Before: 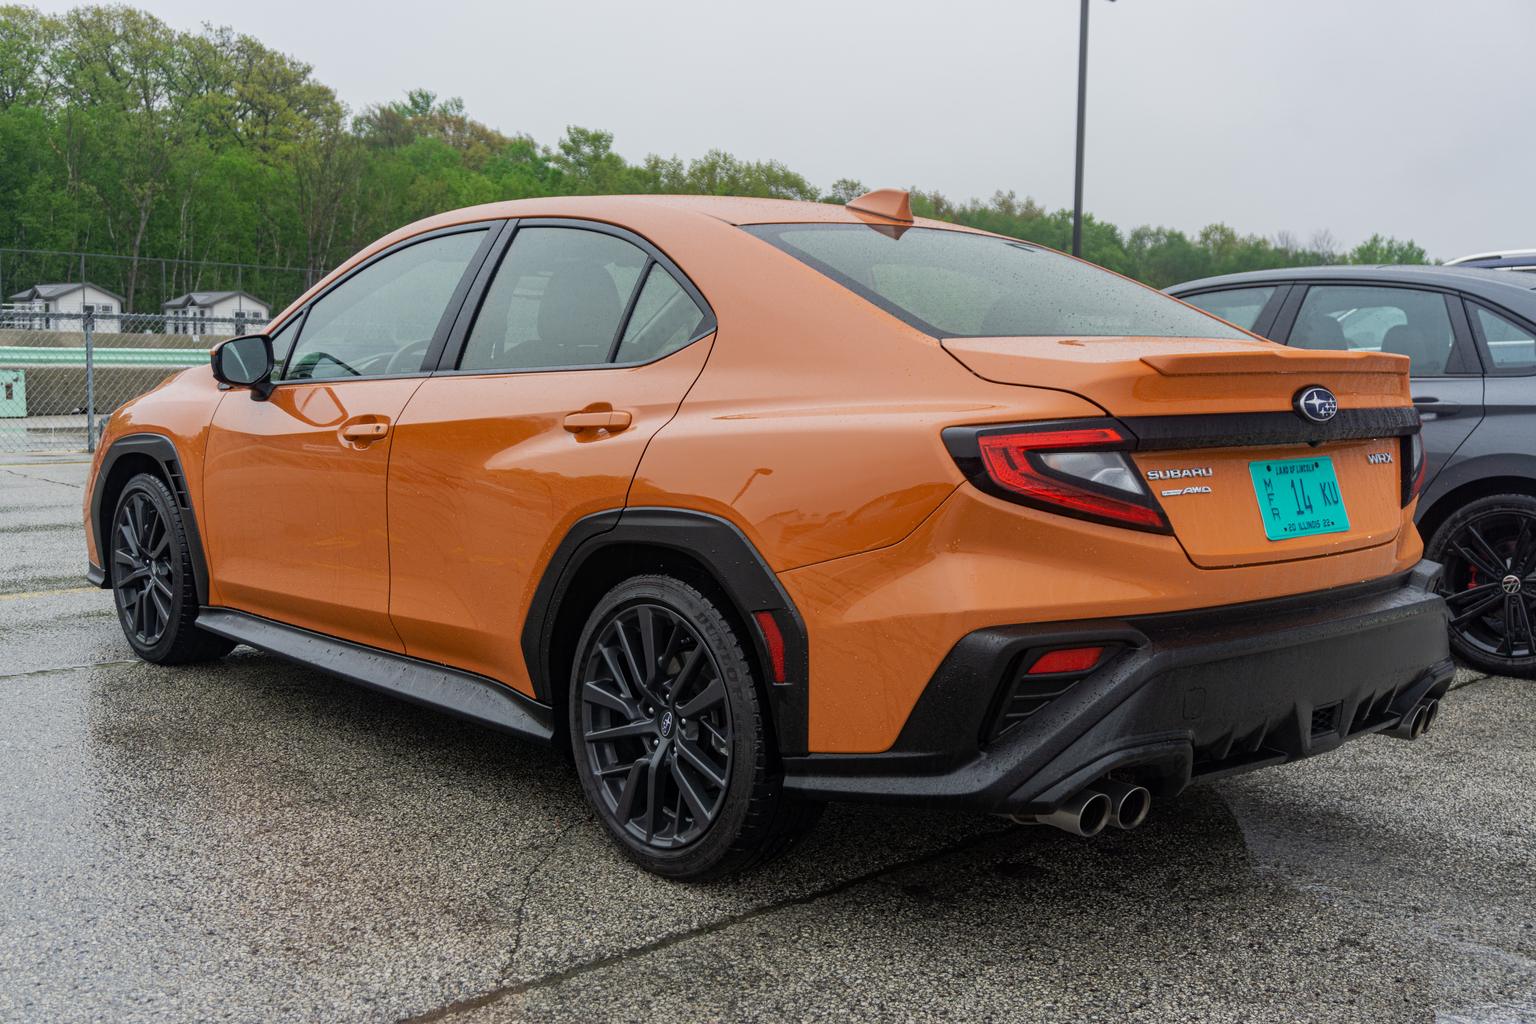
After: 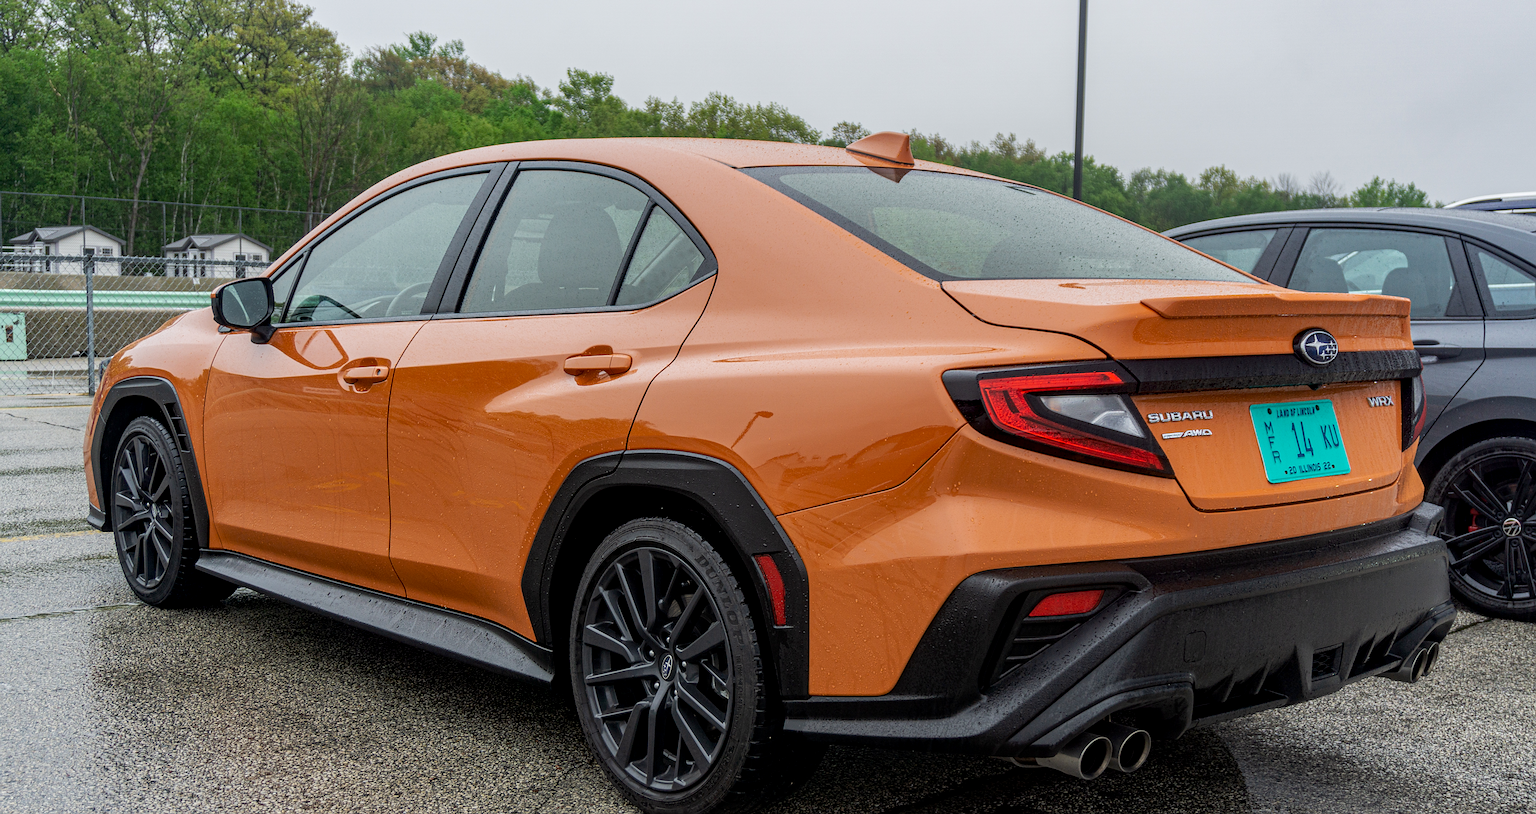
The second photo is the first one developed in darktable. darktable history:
contrast brightness saturation: contrast 0.038, saturation 0.067
local contrast: detail 130%
crop and rotate: top 5.651%, bottom 14.798%
sharpen: amount 0.498
